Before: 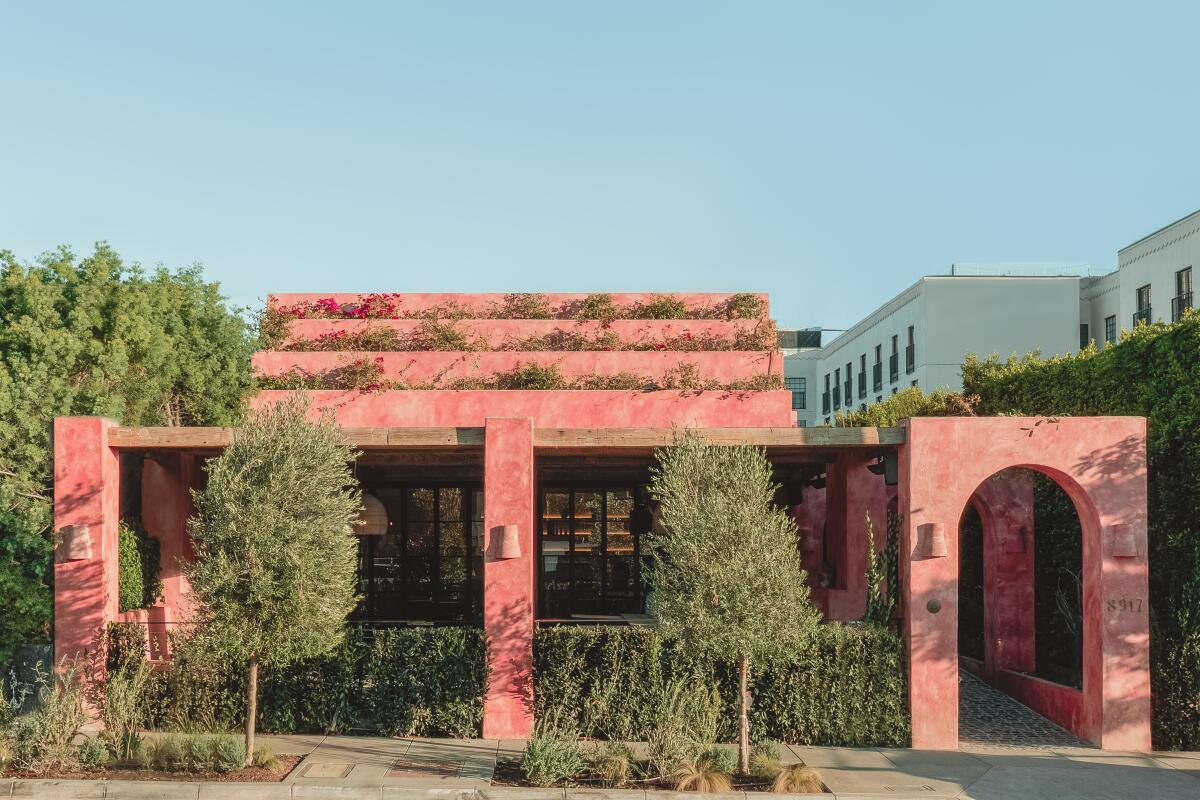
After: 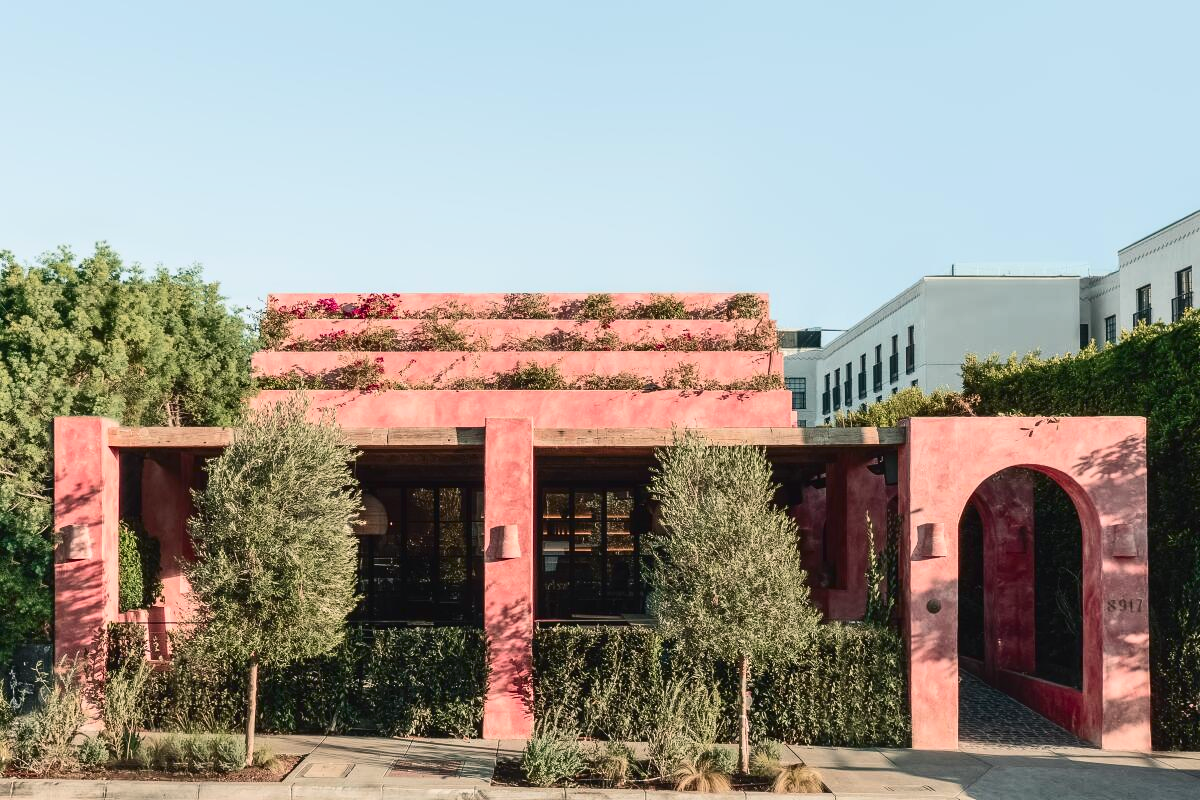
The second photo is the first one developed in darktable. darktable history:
color balance rgb: shadows lift › chroma 1.41%, shadows lift › hue 260°, power › chroma 0.5%, power › hue 260°, highlights gain › chroma 1%, highlights gain › hue 27°, saturation formula JzAzBz (2021)
contrast brightness saturation: contrast 0.28
